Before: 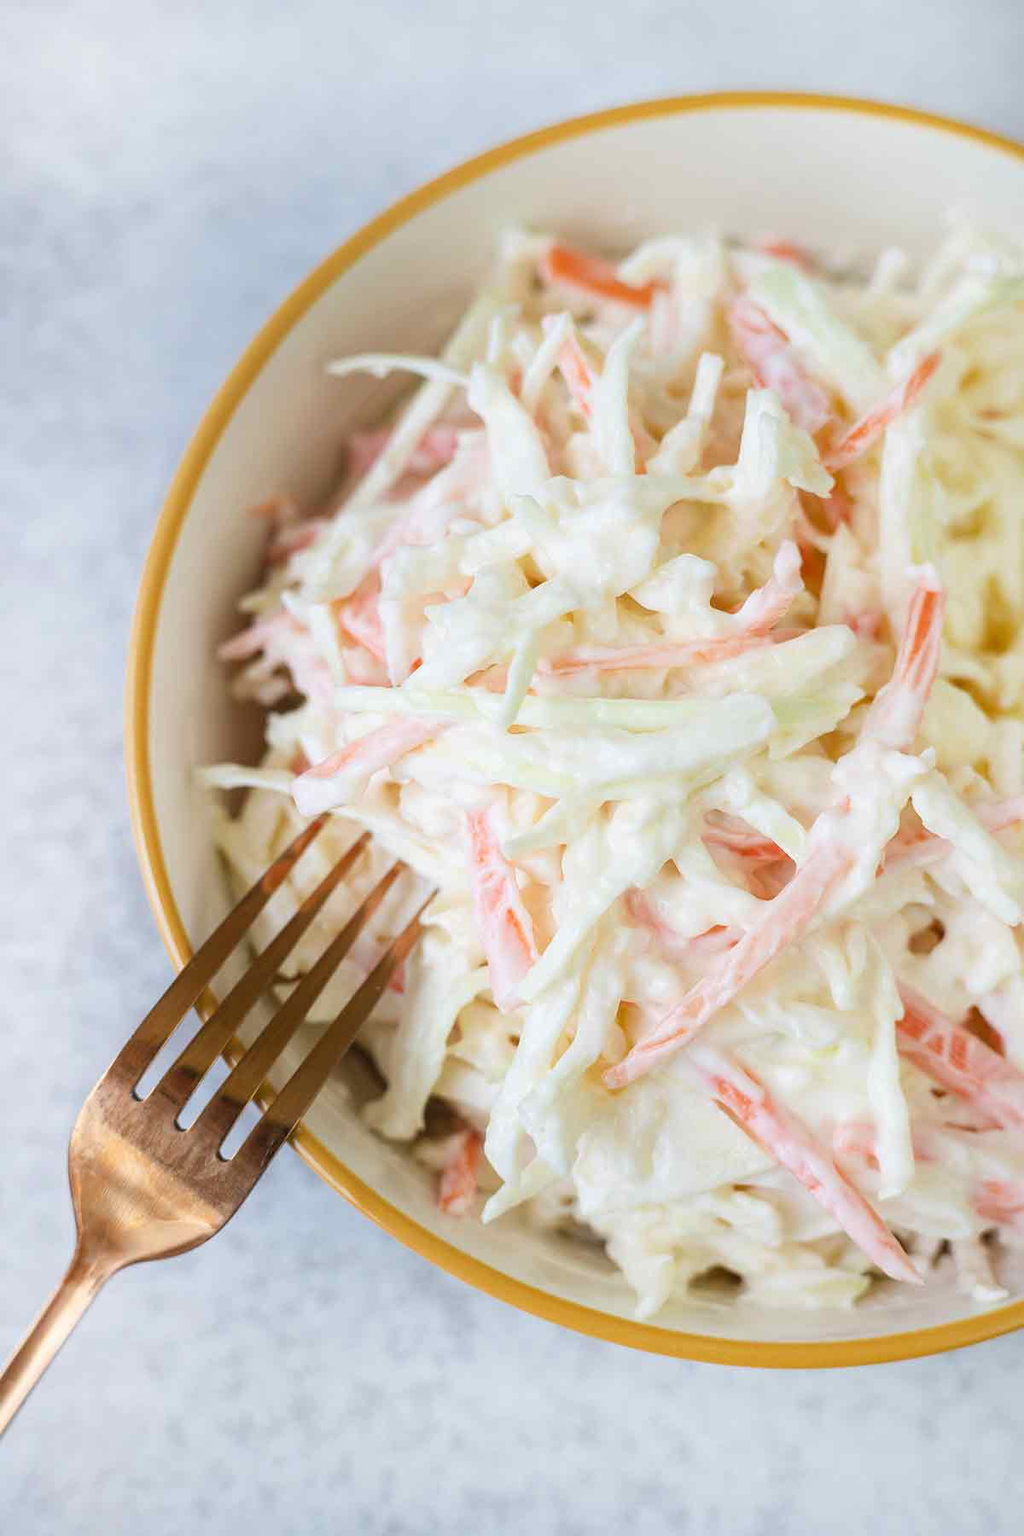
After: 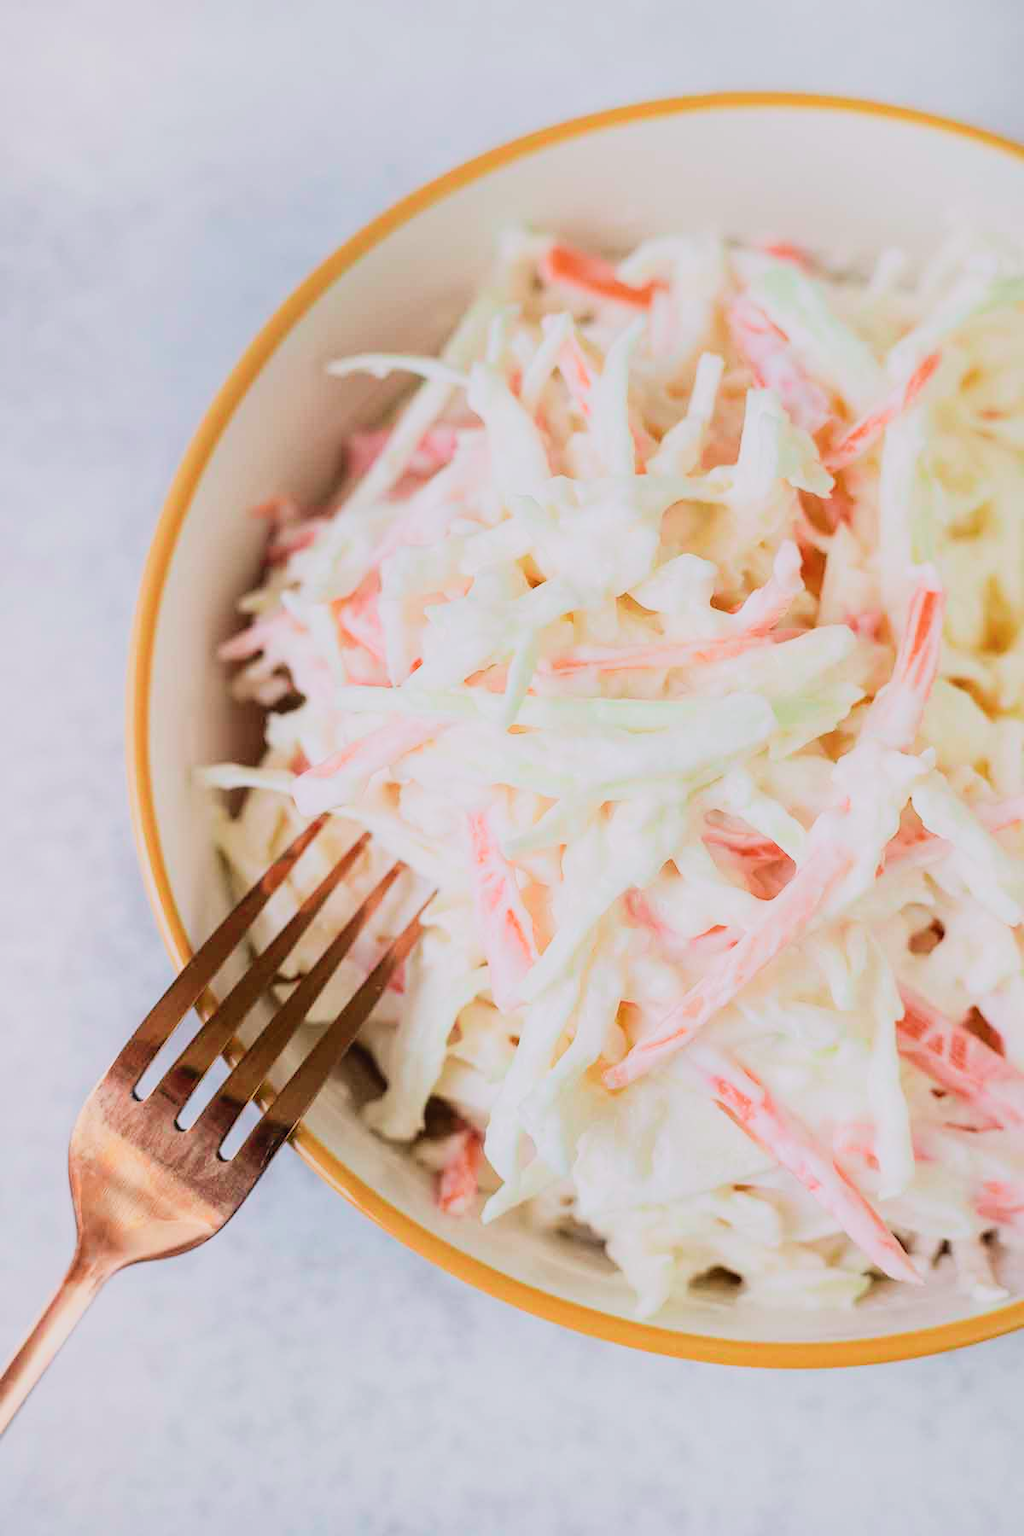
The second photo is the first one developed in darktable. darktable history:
filmic rgb: black relative exposure -7.65 EV, hardness 4.02, contrast 1.1, highlights saturation mix -30%
tone curve: curves: ch0 [(0, 0.025) (0.15, 0.143) (0.452, 0.486) (0.751, 0.788) (1, 0.961)]; ch1 [(0, 0) (0.43, 0.408) (0.476, 0.469) (0.497, 0.507) (0.546, 0.571) (0.566, 0.607) (0.62, 0.657) (1, 1)]; ch2 [(0, 0) (0.386, 0.397) (0.505, 0.498) (0.547, 0.546) (0.579, 0.58) (1, 1)], color space Lab, independent channels, preserve colors none
